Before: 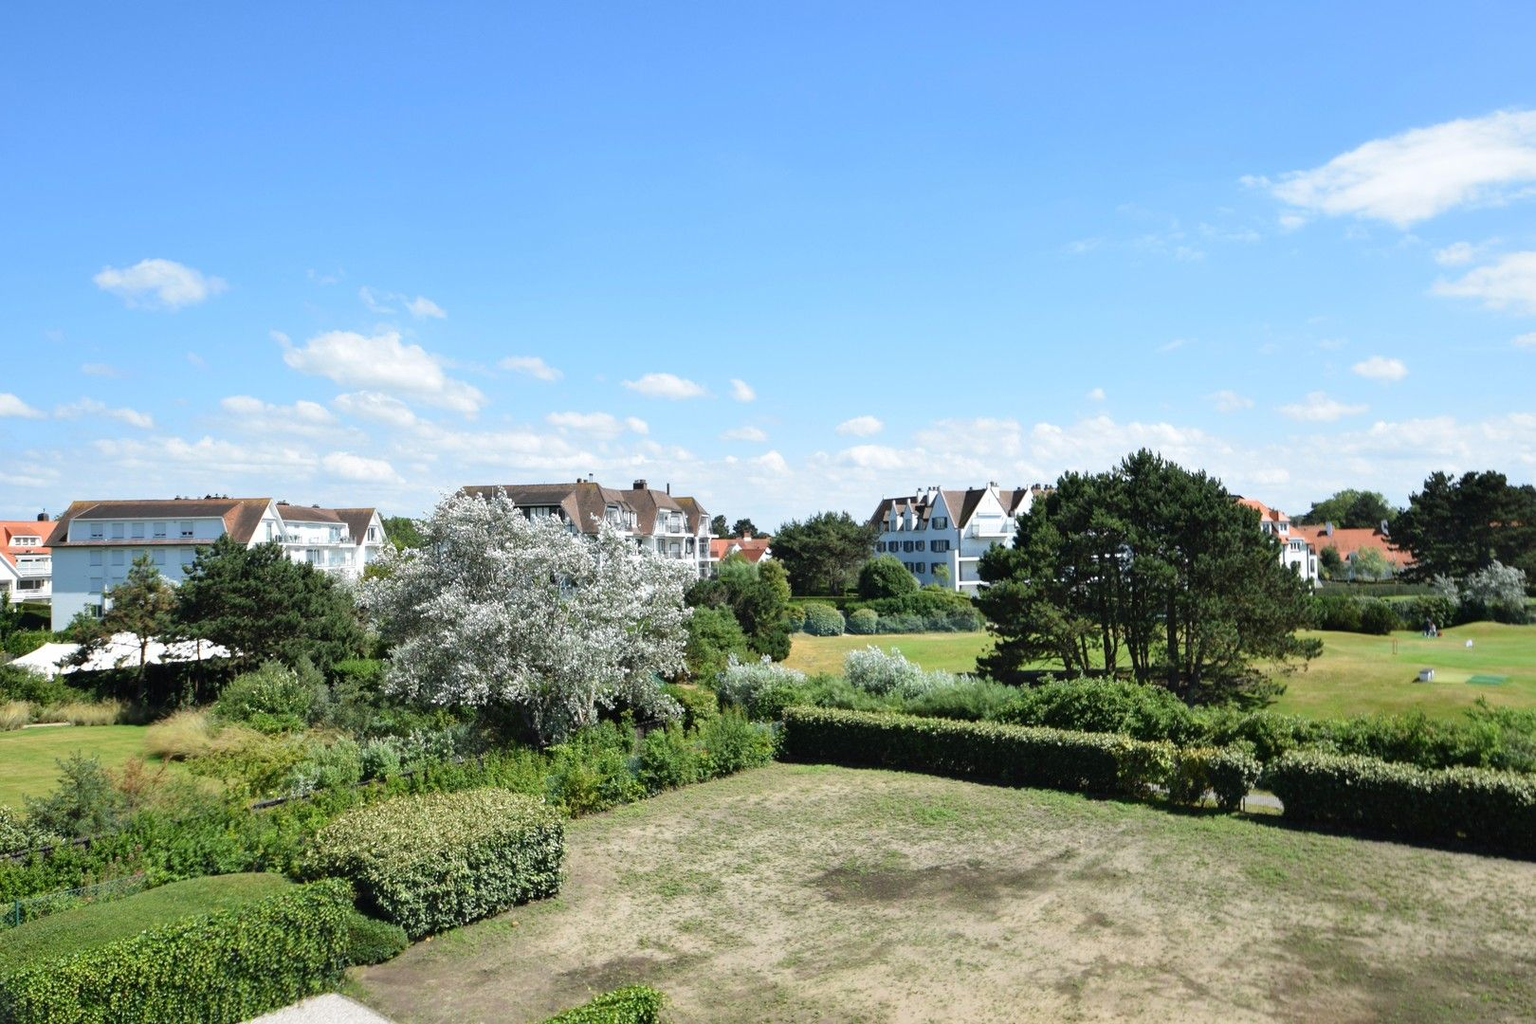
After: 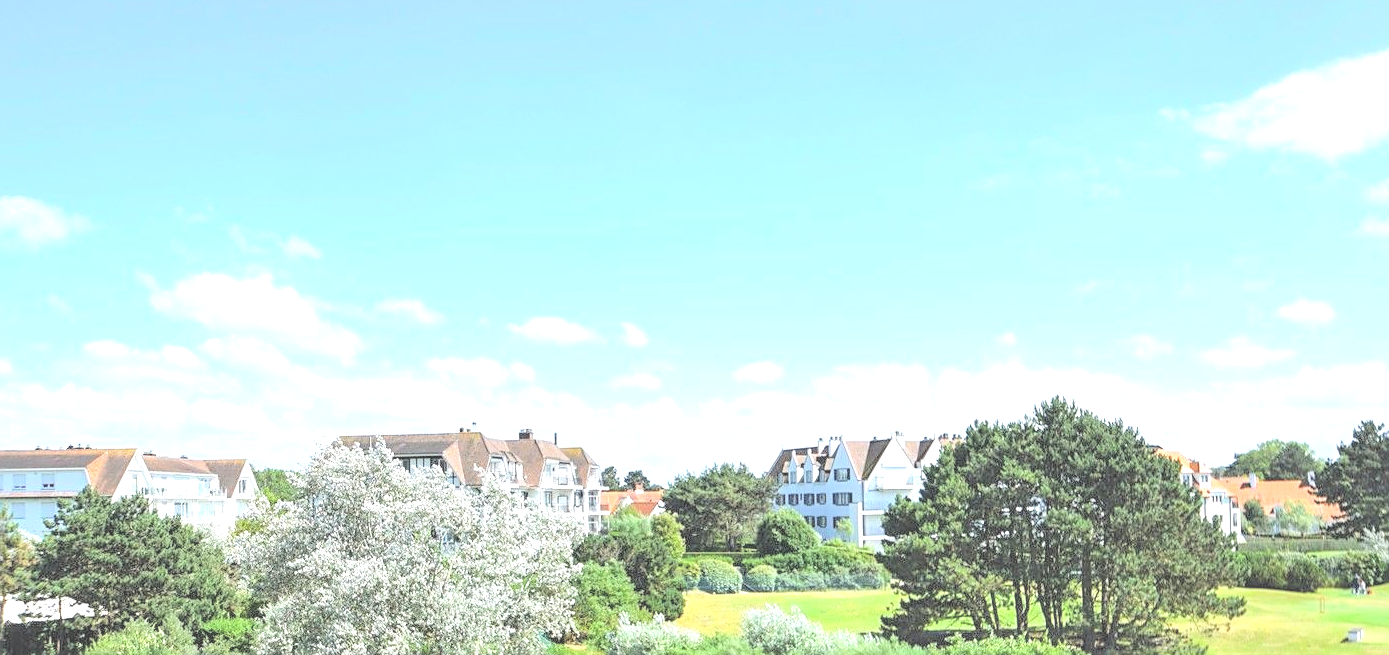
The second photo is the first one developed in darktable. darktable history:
exposure: black level correction 0.001, exposure 0.498 EV, compensate exposure bias true, compensate highlight preservation false
crop and rotate: left 9.229%, top 7.312%, right 4.971%, bottom 32.03%
contrast brightness saturation: brightness 0.989
color balance rgb: global offset › luminance 0.693%, perceptual saturation grading › global saturation 30.28%, global vibrance 11.043%
color zones: curves: ch1 [(0.113, 0.438) (0.75, 0.5)]; ch2 [(0.12, 0.526) (0.75, 0.5)]
sharpen: on, module defaults
local contrast: highlights 60%, shadows 60%, detail 160%
